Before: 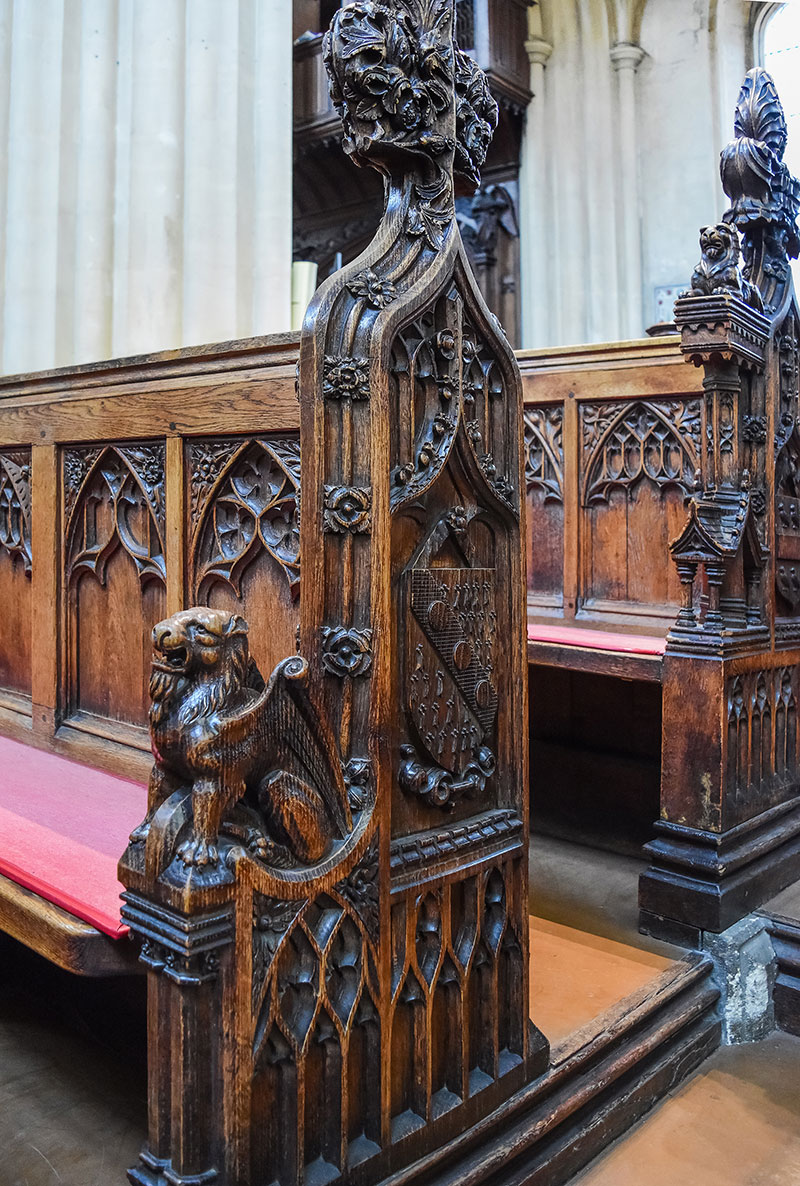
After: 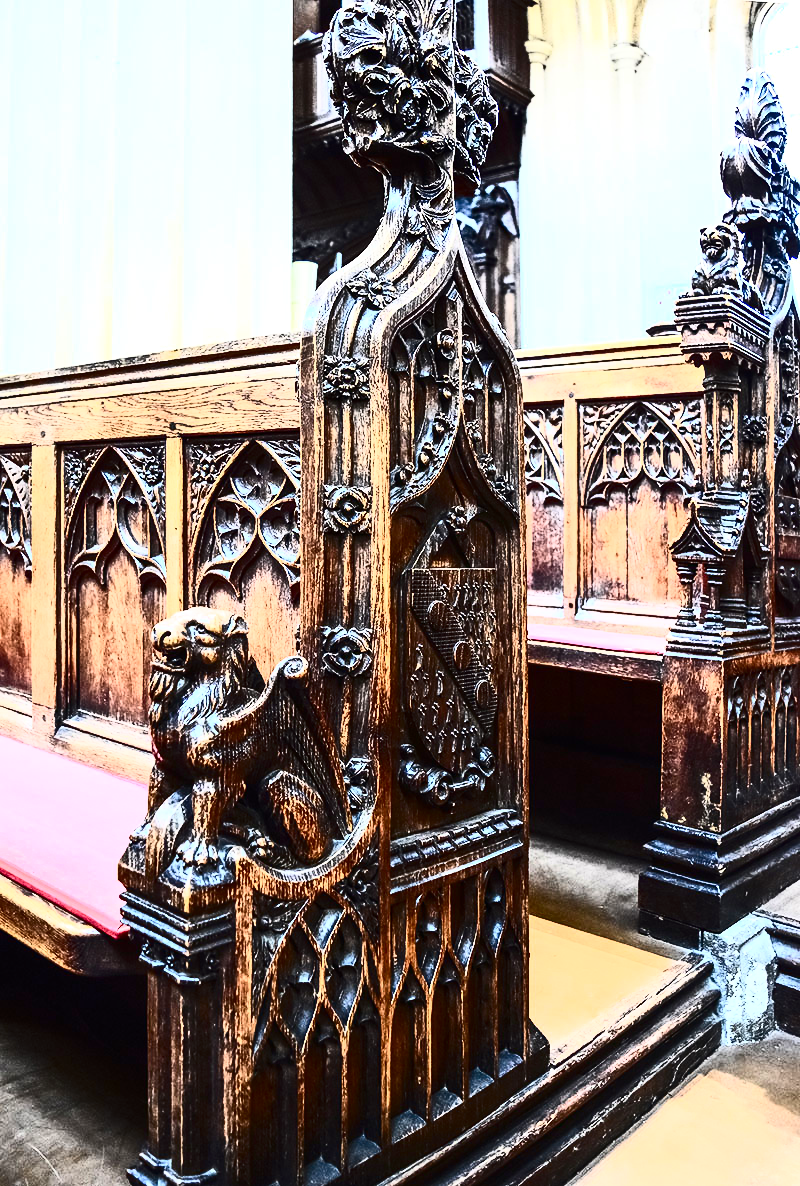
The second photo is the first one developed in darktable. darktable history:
exposure: exposure 0.746 EV, compensate highlight preservation false
tone curve: curves: ch0 [(0, 0) (0.003, 0.003) (0.011, 0.011) (0.025, 0.024) (0.044, 0.043) (0.069, 0.068) (0.1, 0.098) (0.136, 0.133) (0.177, 0.174) (0.224, 0.22) (0.277, 0.272) (0.335, 0.329) (0.399, 0.391) (0.468, 0.459) (0.543, 0.545) (0.623, 0.625) (0.709, 0.711) (0.801, 0.802) (0.898, 0.898) (1, 1)], color space Lab, independent channels, preserve colors none
contrast brightness saturation: contrast 0.919, brightness 0.2
